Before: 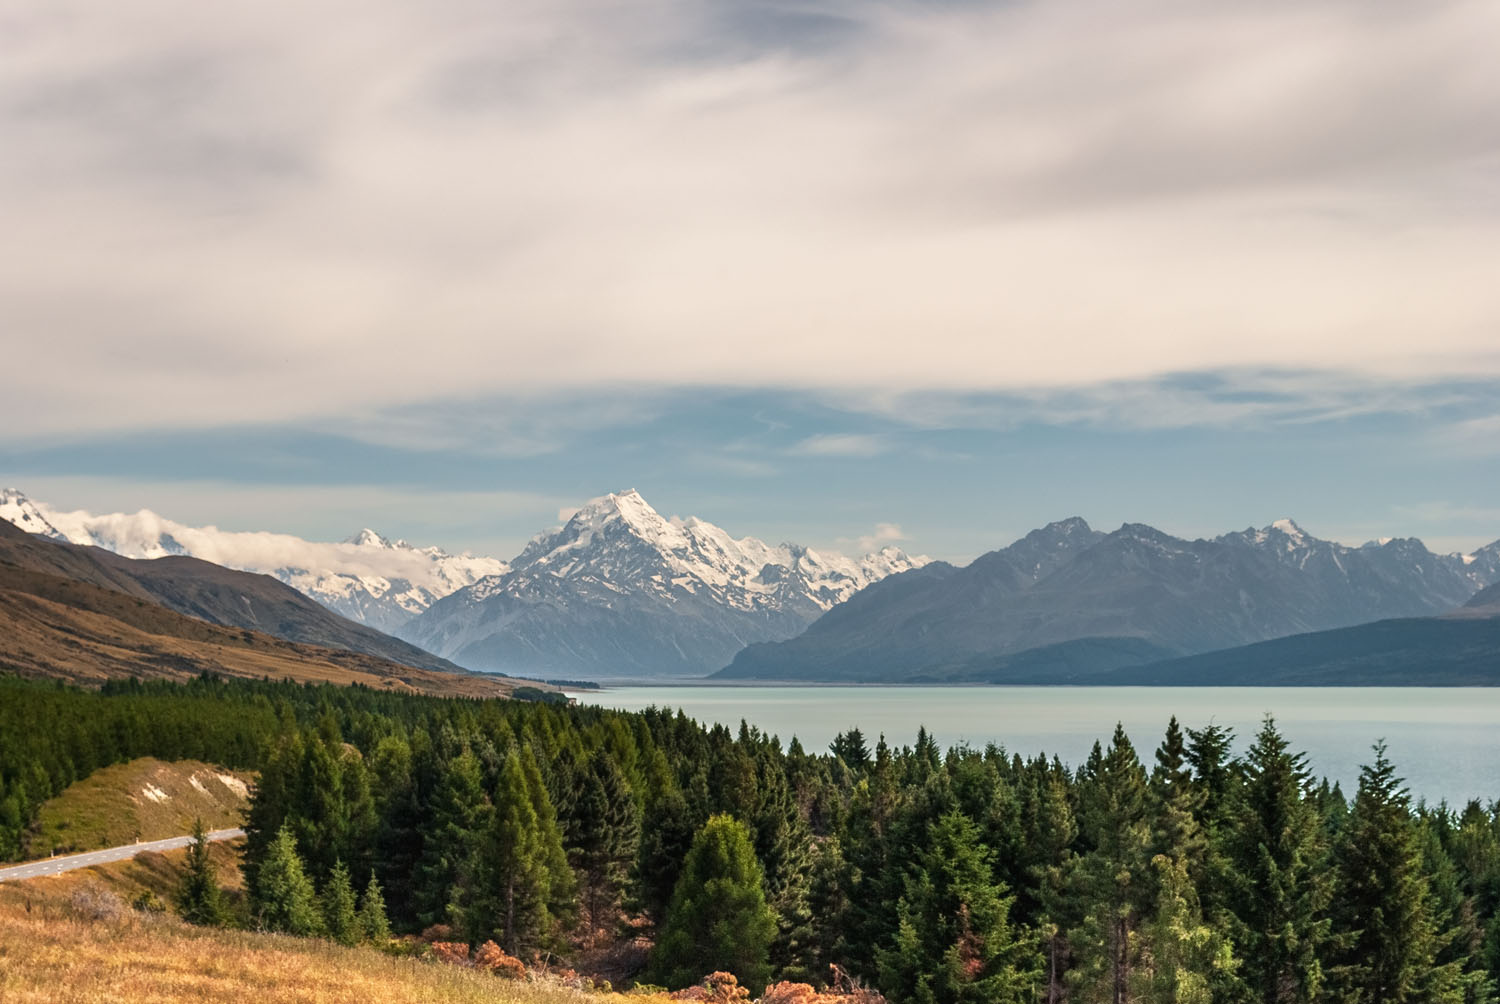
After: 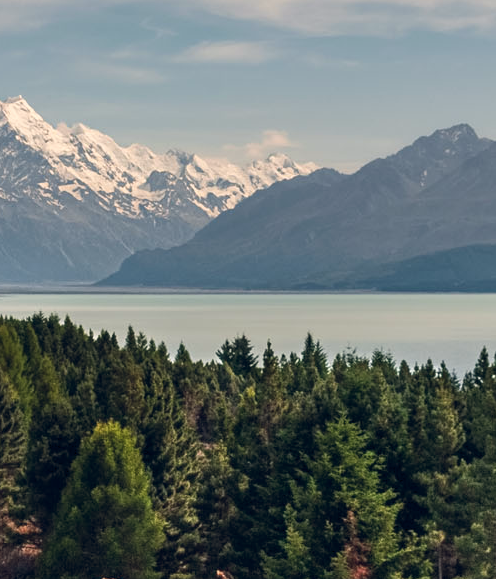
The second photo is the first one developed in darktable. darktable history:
crop: left 40.878%, top 39.176%, right 25.993%, bottom 3.081%
color balance rgb: shadows lift › hue 87.51°, highlights gain › chroma 1.62%, highlights gain › hue 55.1°, global offset › chroma 0.1%, global offset › hue 253.66°, linear chroma grading › global chroma 0.5%
